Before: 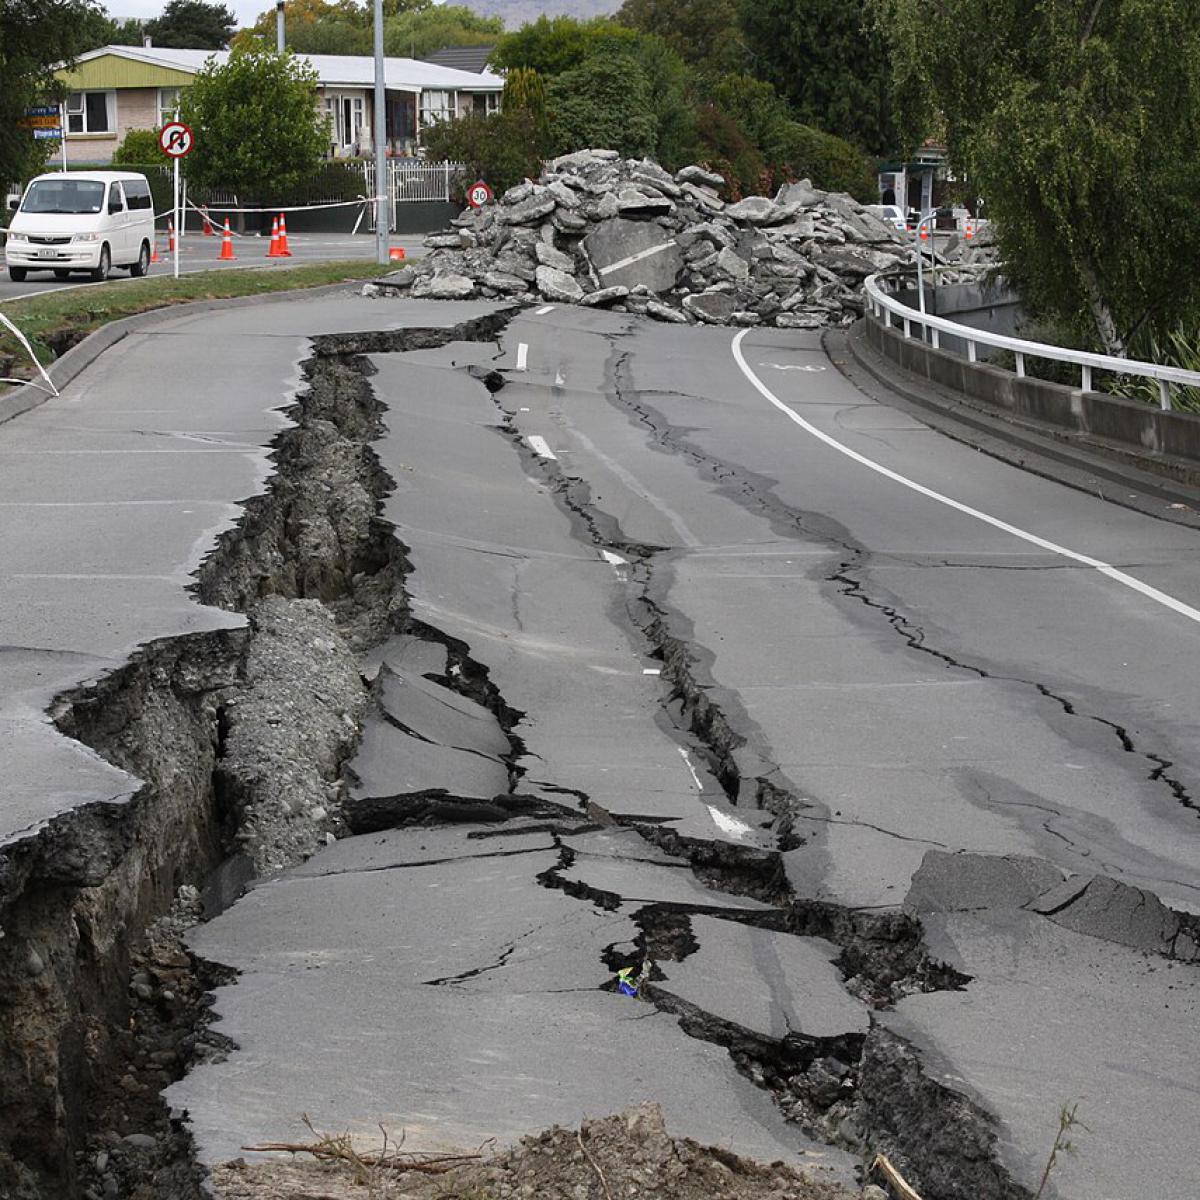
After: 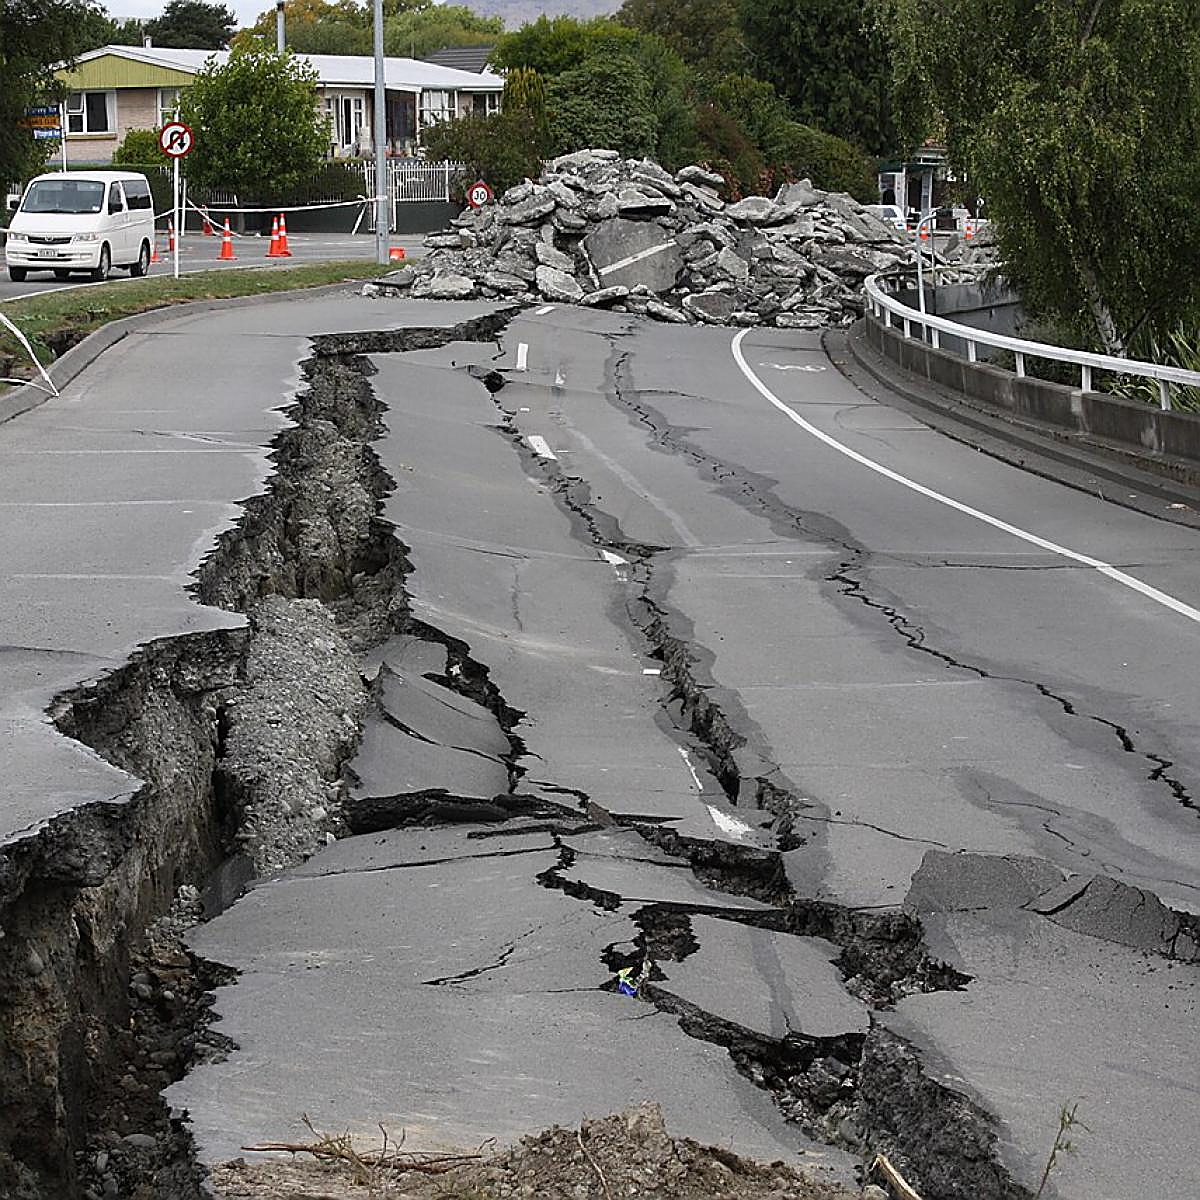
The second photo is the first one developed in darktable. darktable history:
sharpen: radius 1.378, amount 1.232, threshold 0.77
